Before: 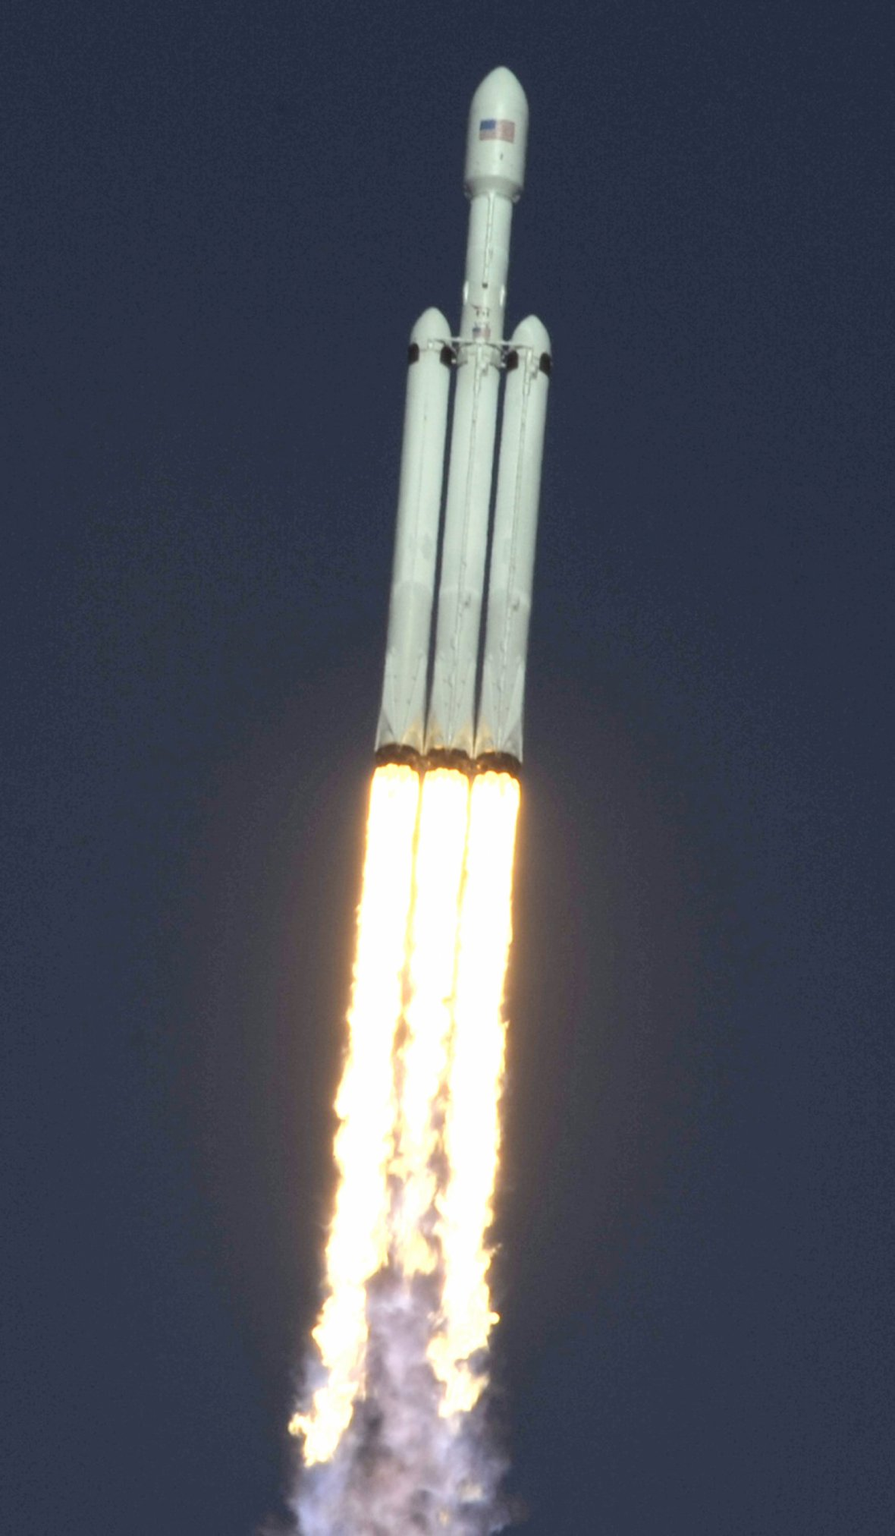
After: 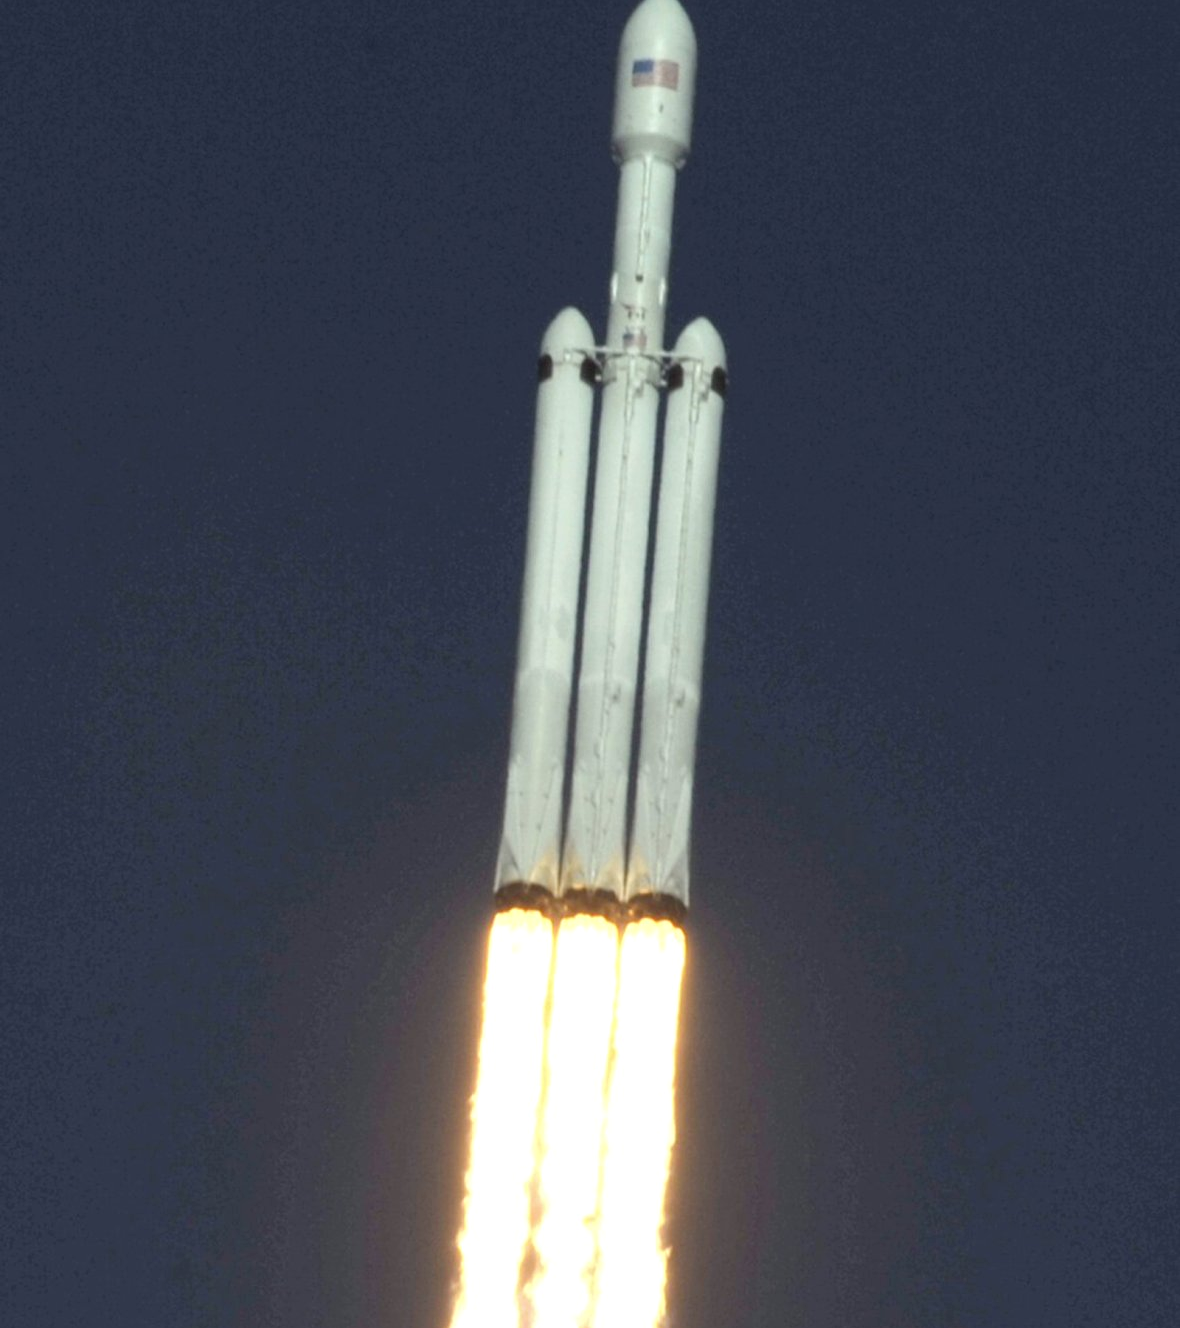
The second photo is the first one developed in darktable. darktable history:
local contrast: highlights 100%, shadows 100%, detail 120%, midtone range 0.2
crop and rotate: top 4.848%, bottom 29.503%
